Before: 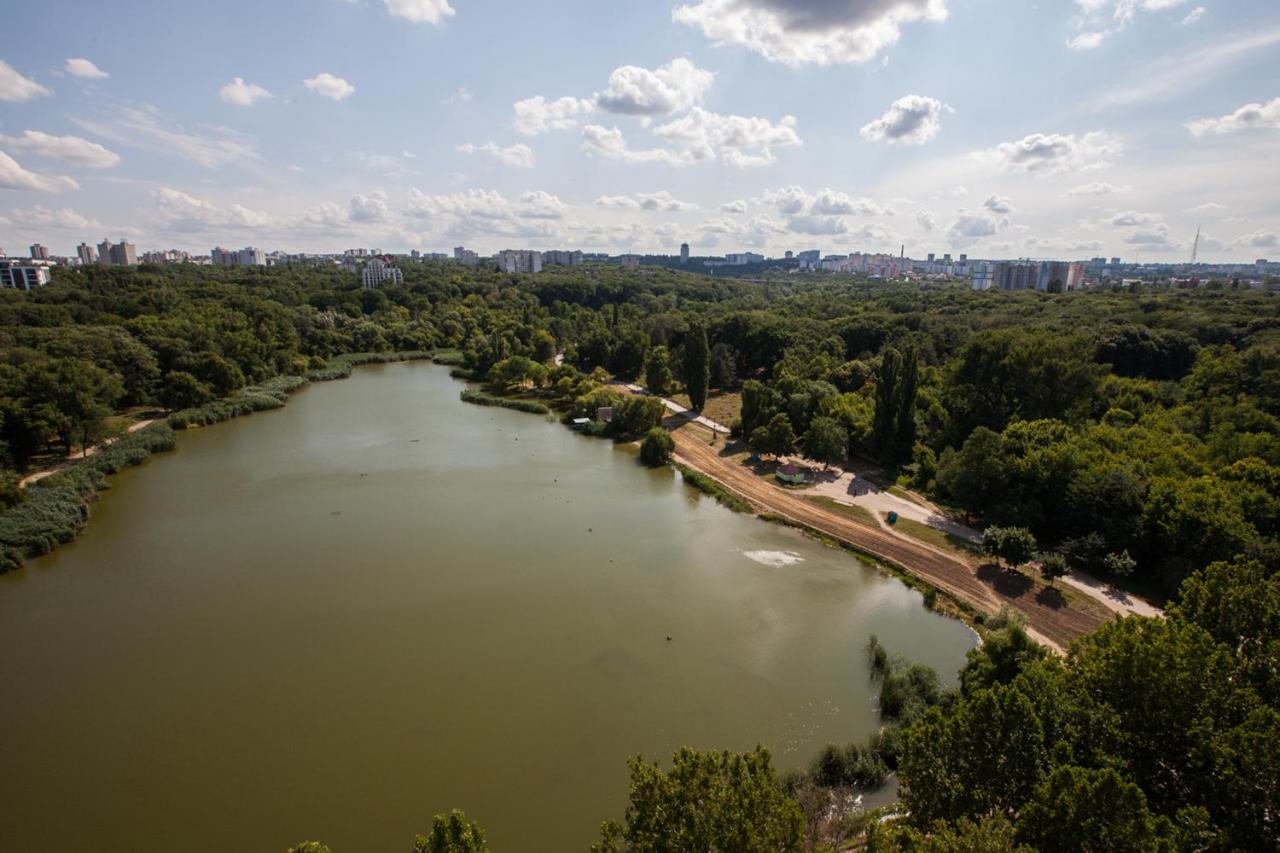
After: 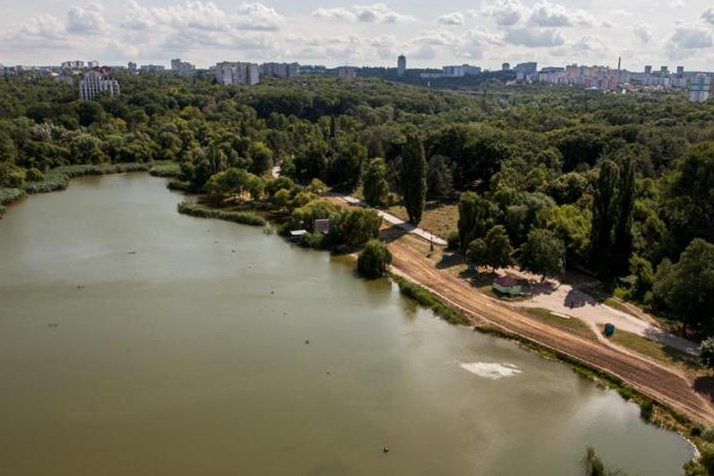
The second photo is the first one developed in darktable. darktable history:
local contrast: mode bilateral grid, contrast 25, coarseness 50, detail 123%, midtone range 0.2
crop and rotate: left 22.13%, top 22.054%, right 22.026%, bottom 22.102%
